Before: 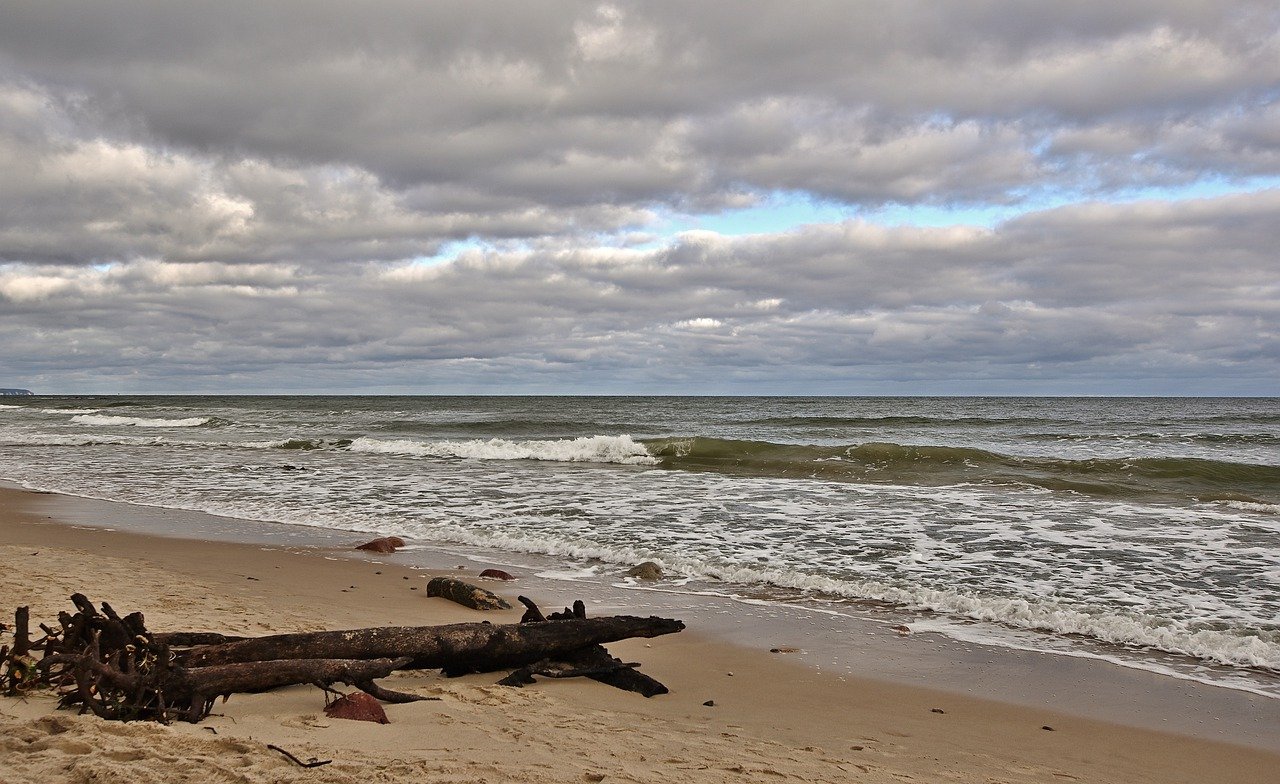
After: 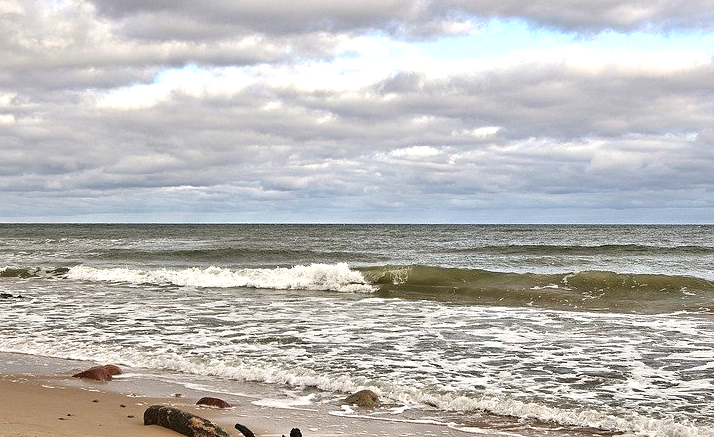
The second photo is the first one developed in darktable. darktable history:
crop and rotate: left 22.13%, top 22.054%, right 22.026%, bottom 22.102%
exposure: black level correction 0, exposure 0.7 EV, compensate exposure bias true, compensate highlight preservation false
